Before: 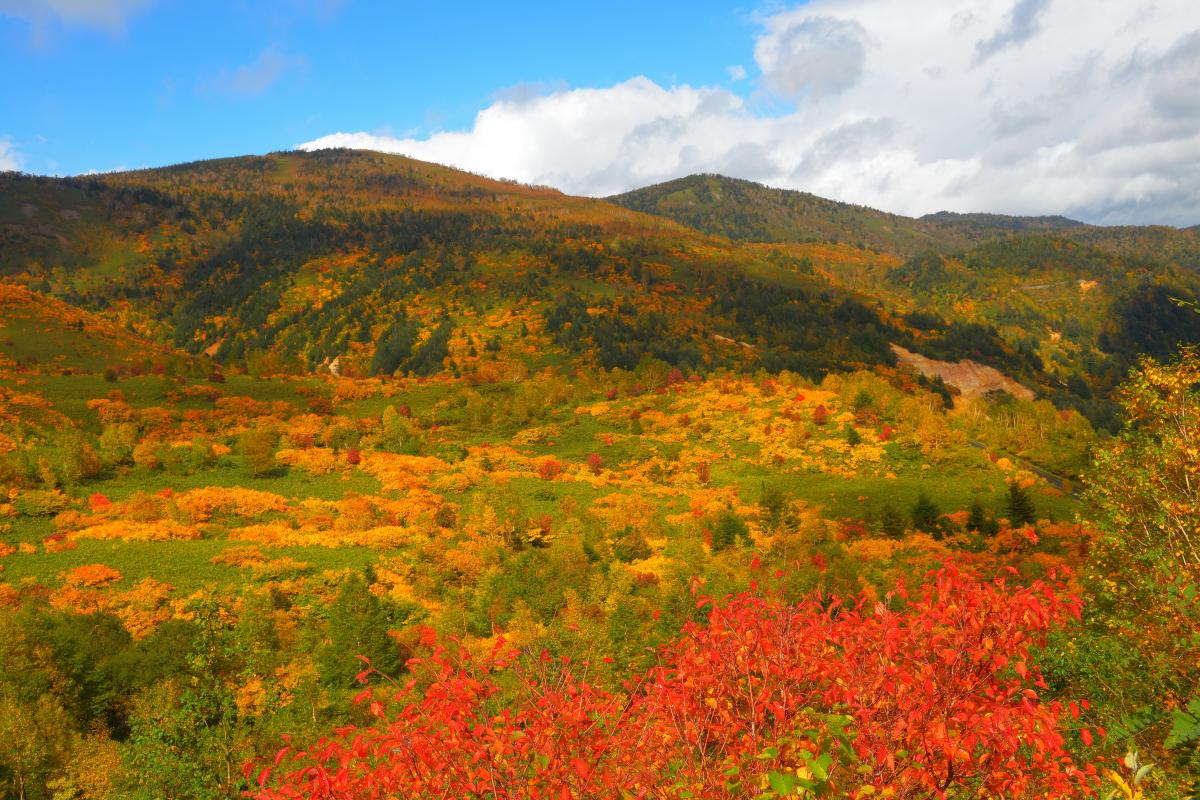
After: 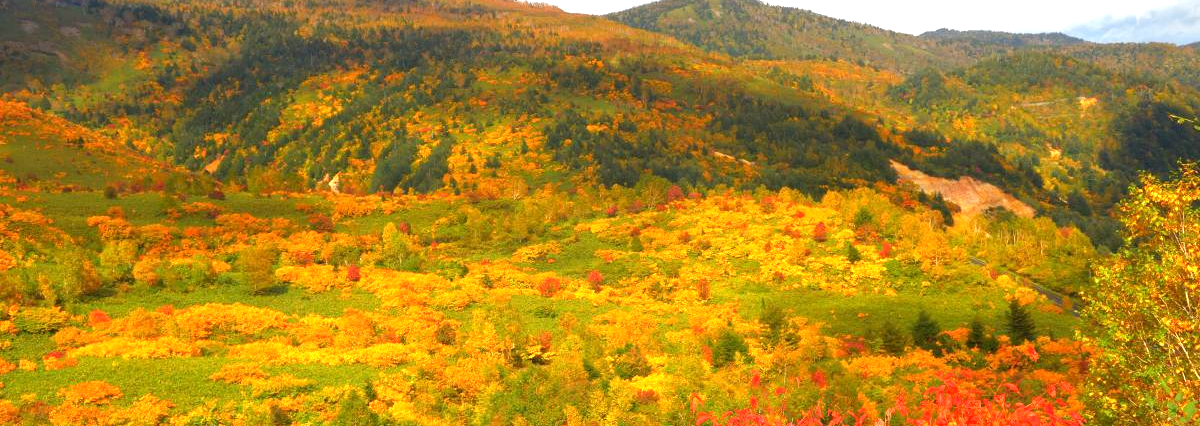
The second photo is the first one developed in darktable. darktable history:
exposure: black level correction 0.001, exposure 0.96 EV, compensate exposure bias true, compensate highlight preservation false
crop and rotate: top 22.957%, bottom 23.721%
